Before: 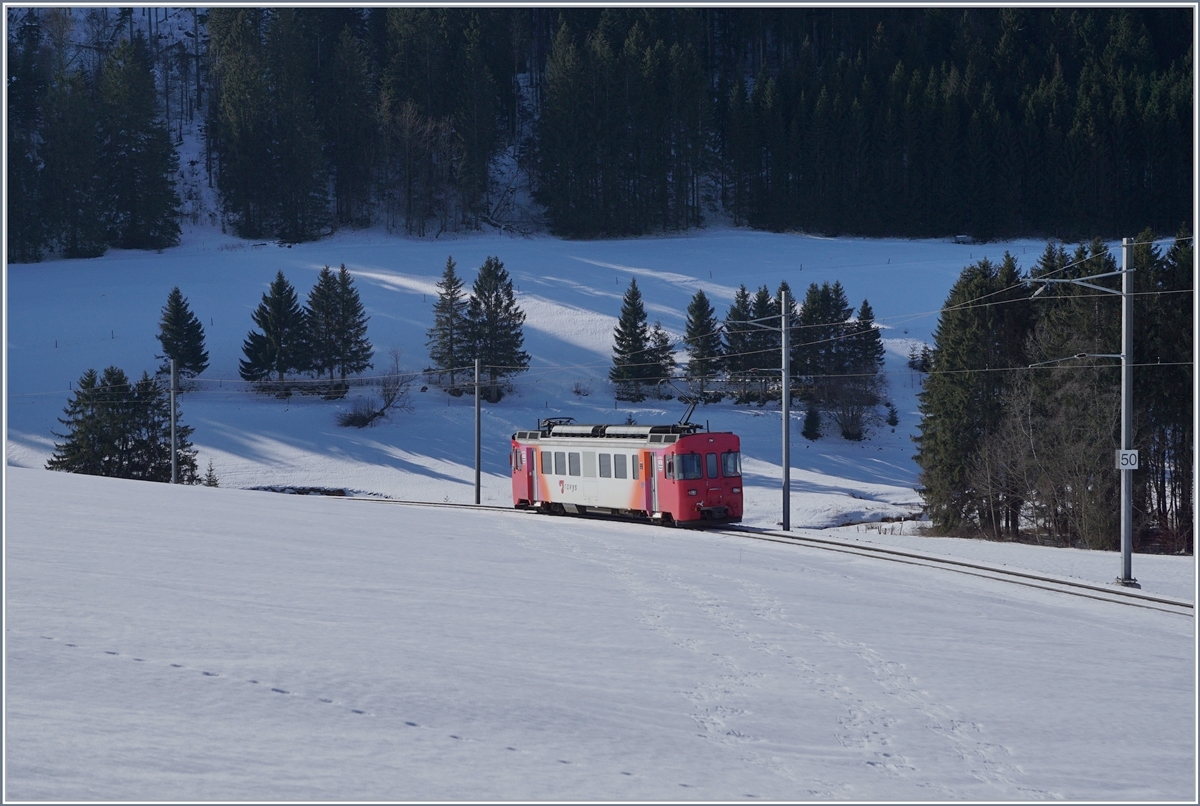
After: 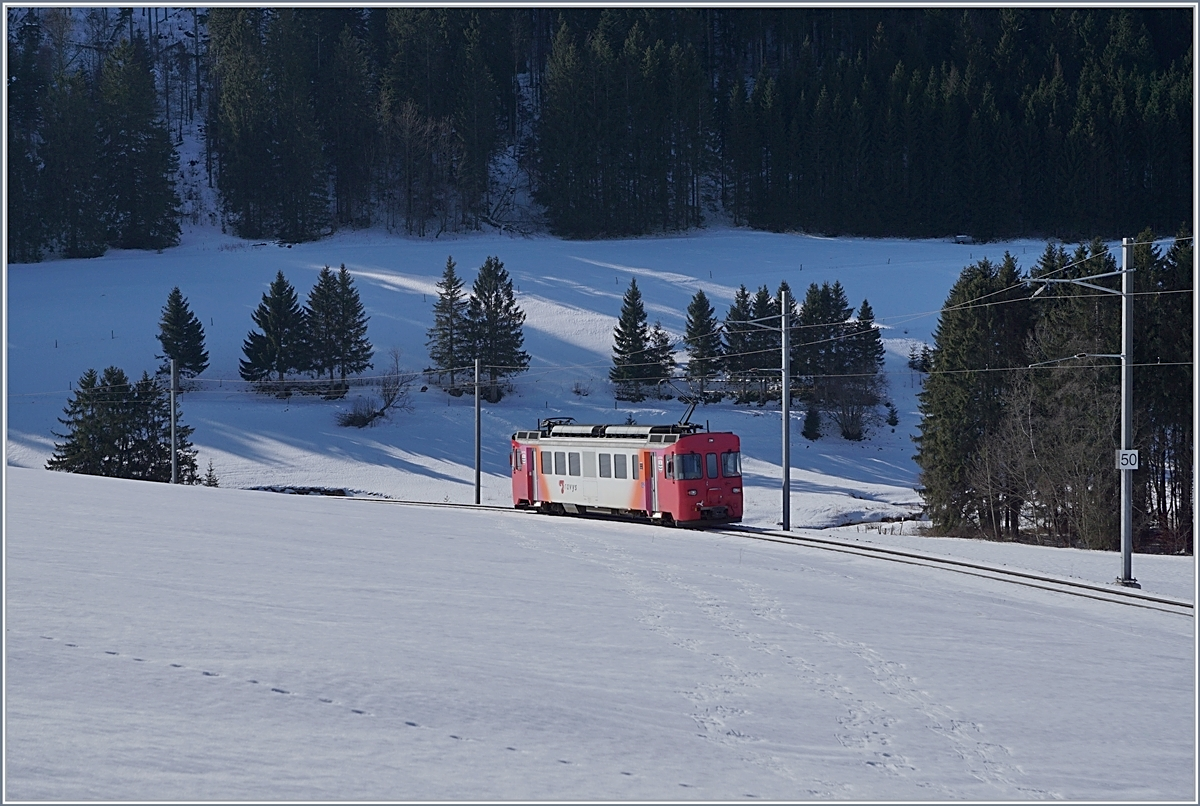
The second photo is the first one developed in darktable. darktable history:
sharpen: on, module defaults
rotate and perspective: crop left 0, crop top 0
white balance: emerald 1
